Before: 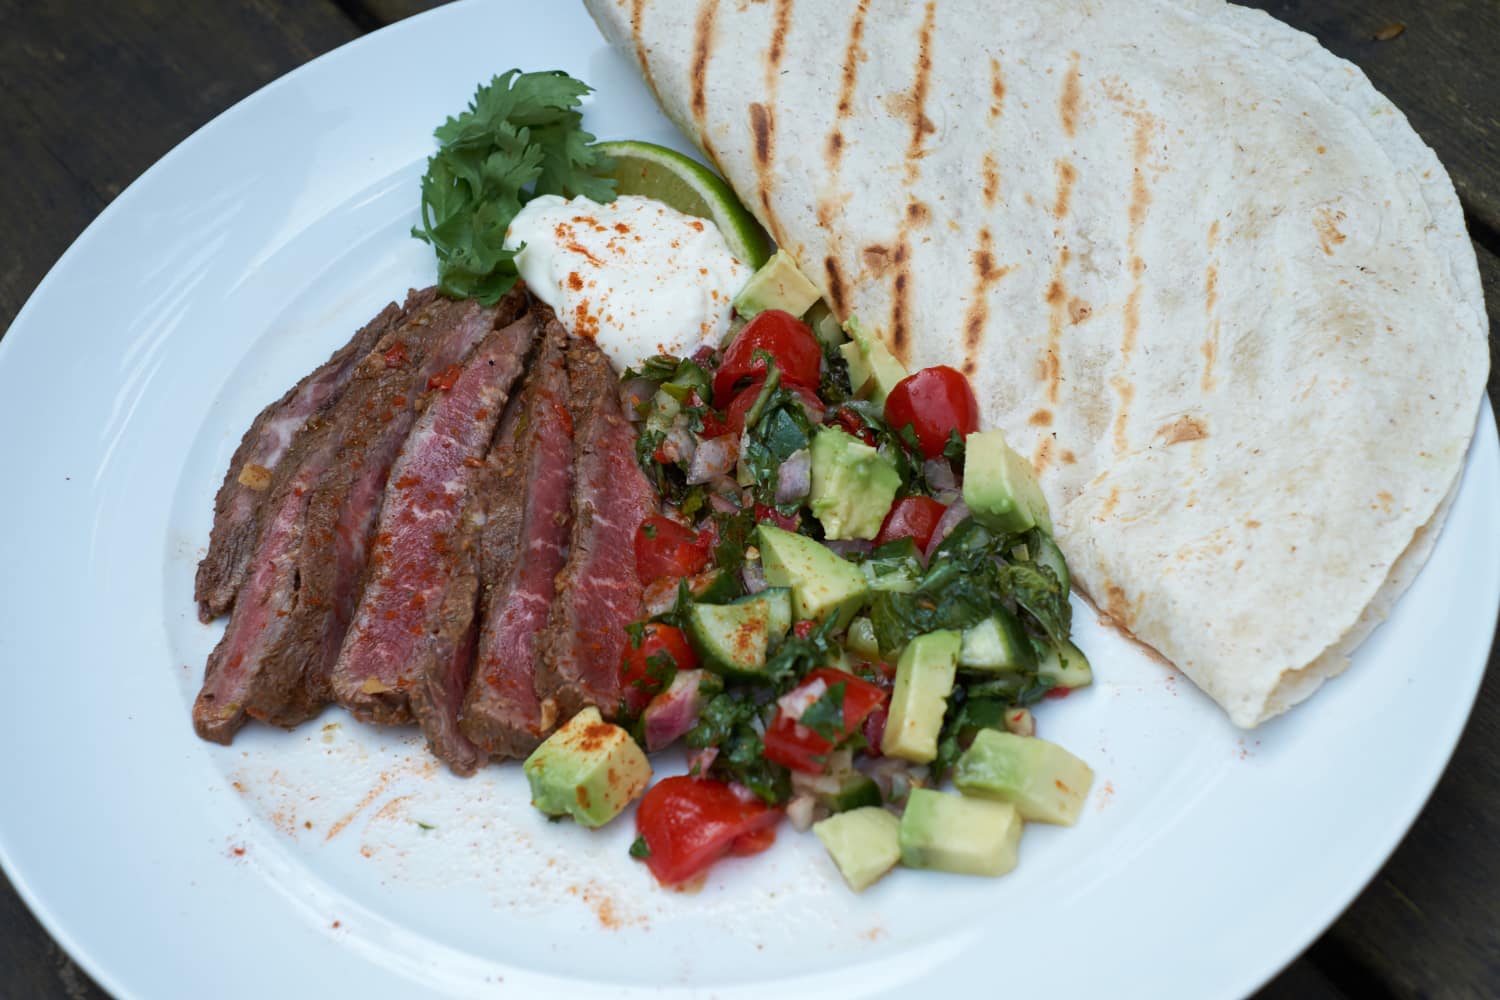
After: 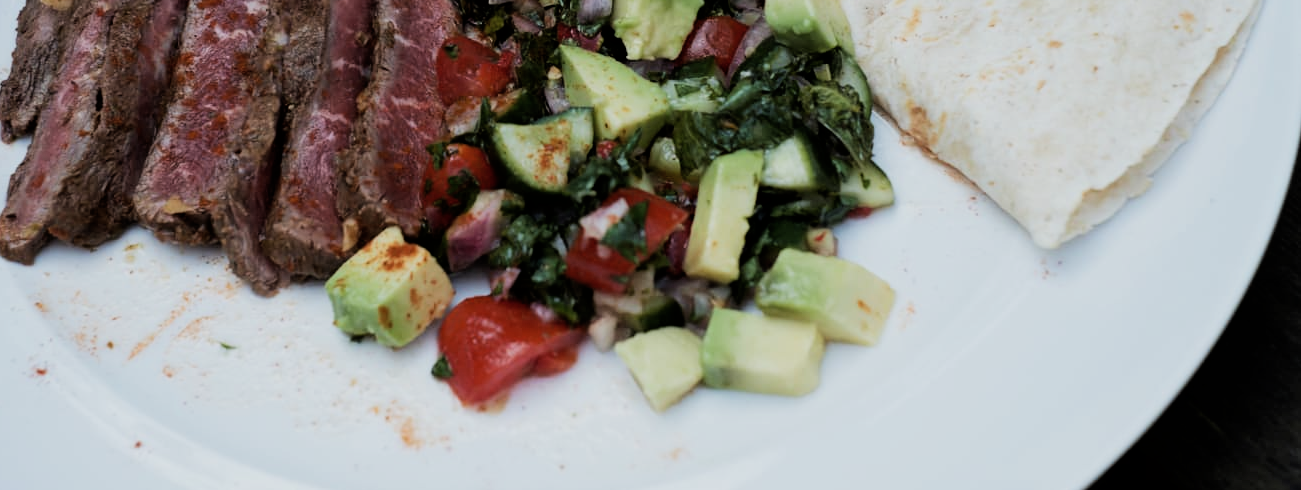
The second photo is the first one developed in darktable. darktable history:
filmic rgb: black relative exposure -5.06 EV, white relative exposure 4 EV, hardness 2.89, contrast 1.3, highlights saturation mix -29.6%
crop and rotate: left 13.234%, top 48.083%, bottom 2.91%
contrast brightness saturation: saturation -0.096
